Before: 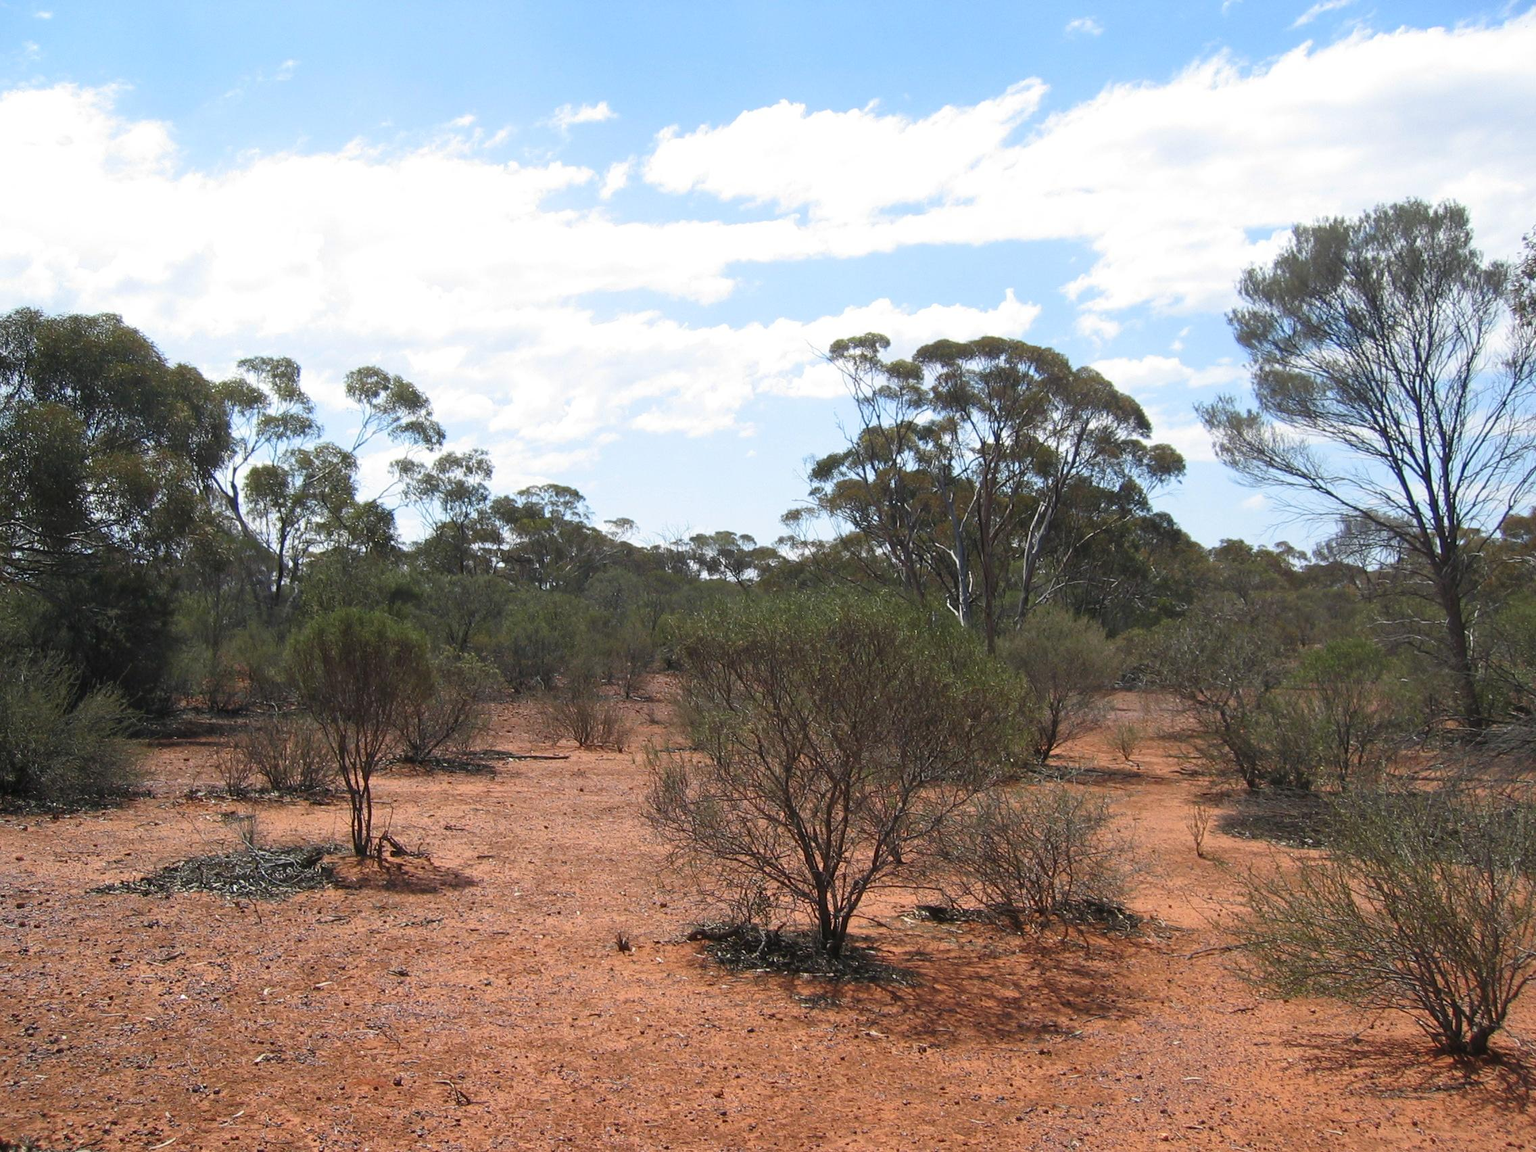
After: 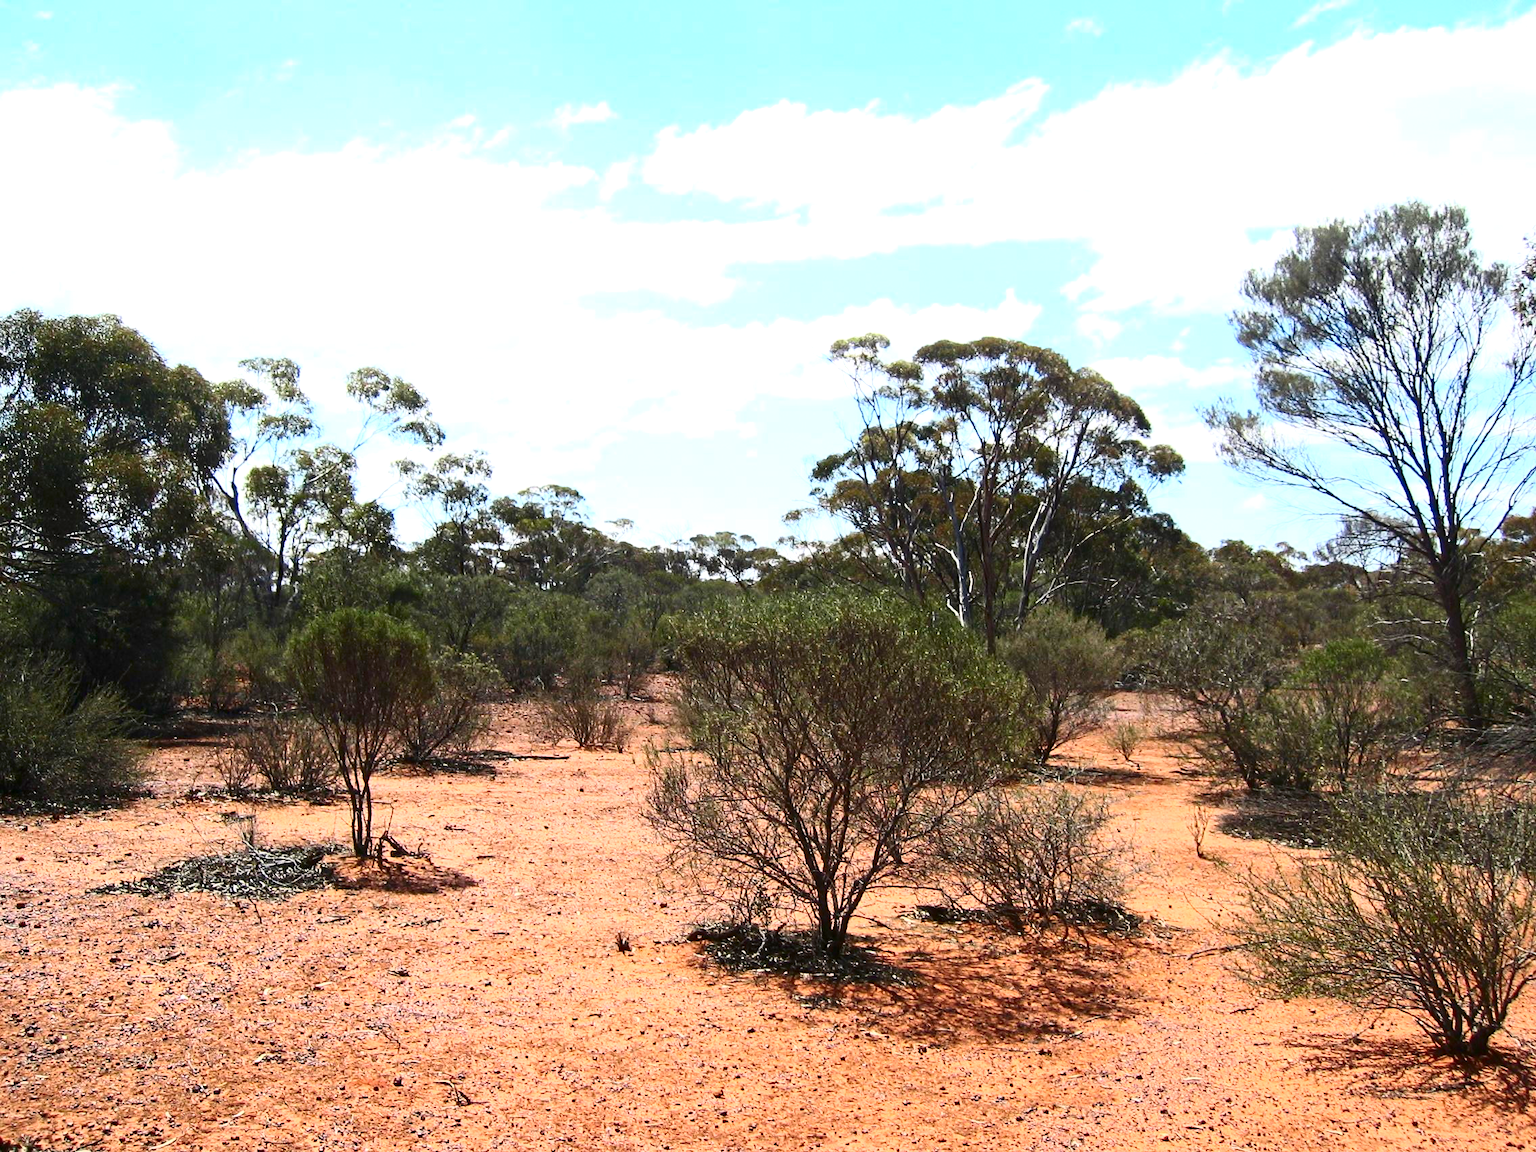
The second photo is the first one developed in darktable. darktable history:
contrast brightness saturation: contrast 0.4, brightness 0.05, saturation 0.25
exposure: exposure 0.6 EV, compensate highlight preservation false
haze removal: compatibility mode true, adaptive false
